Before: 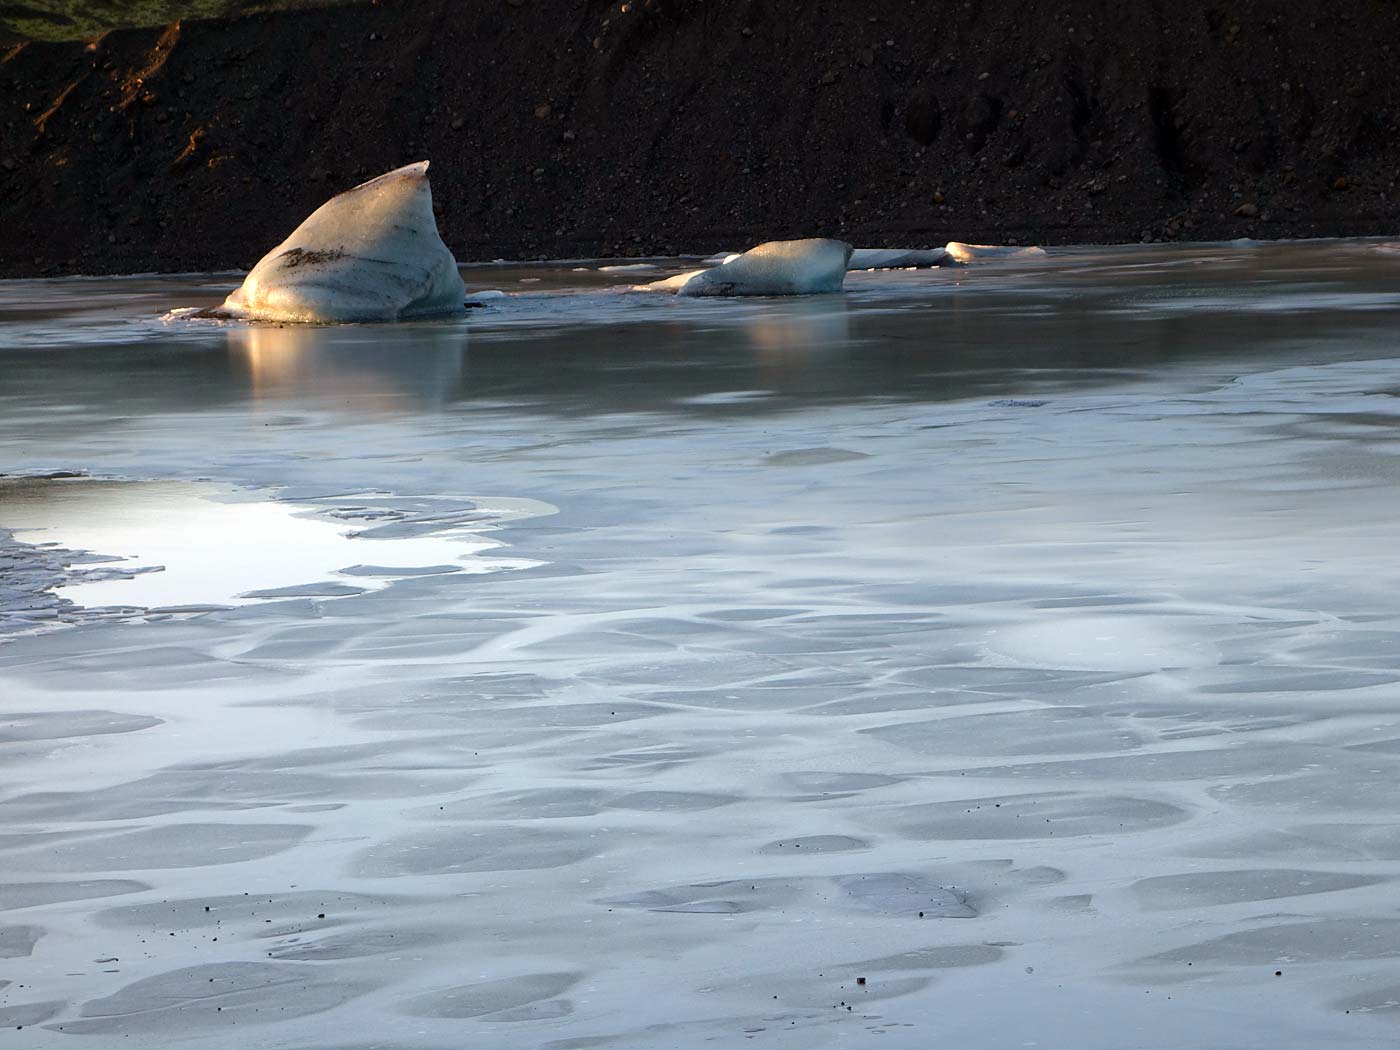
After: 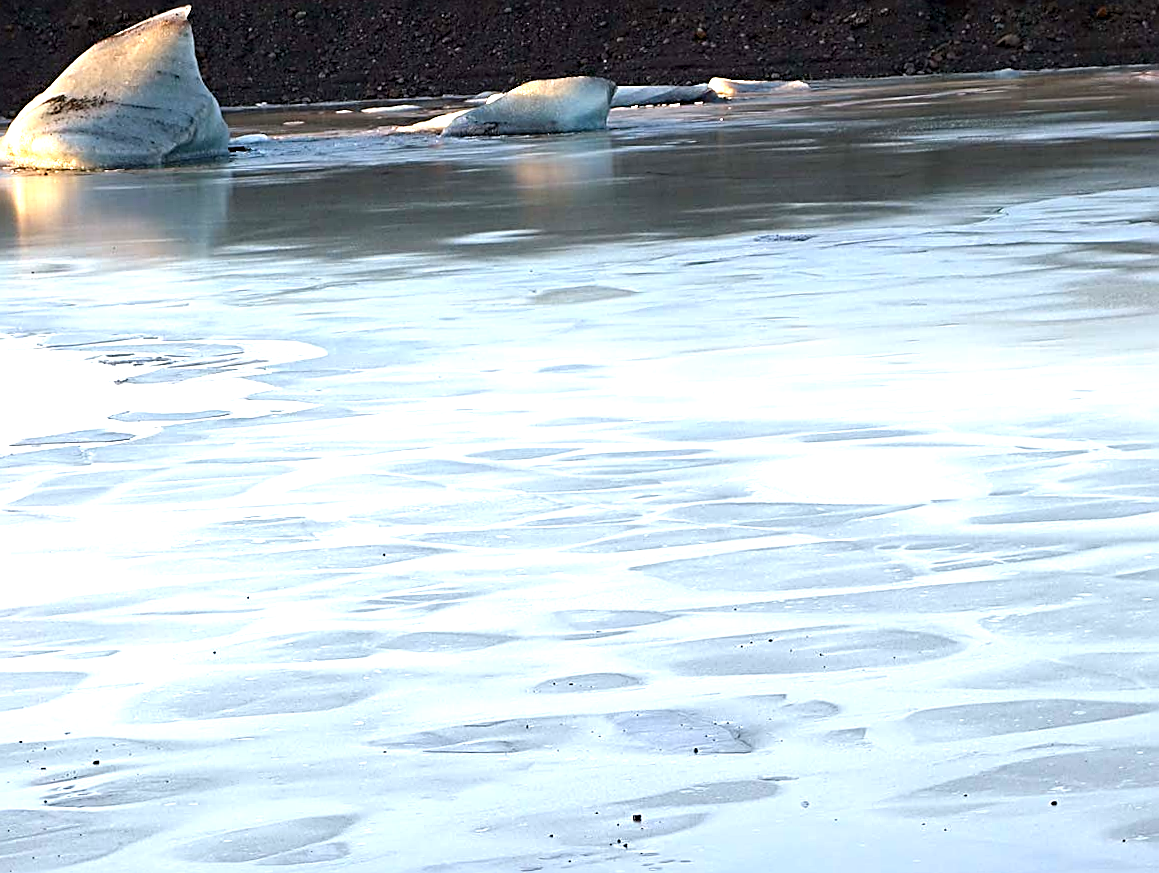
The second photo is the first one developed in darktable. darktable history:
sharpen: radius 2.817, amount 0.715
rotate and perspective: rotation -1°, crop left 0.011, crop right 0.989, crop top 0.025, crop bottom 0.975
exposure: exposure 1.137 EV, compensate highlight preservation false
crop: left 16.315%, top 14.246%
color balance: on, module defaults
levels: mode automatic
